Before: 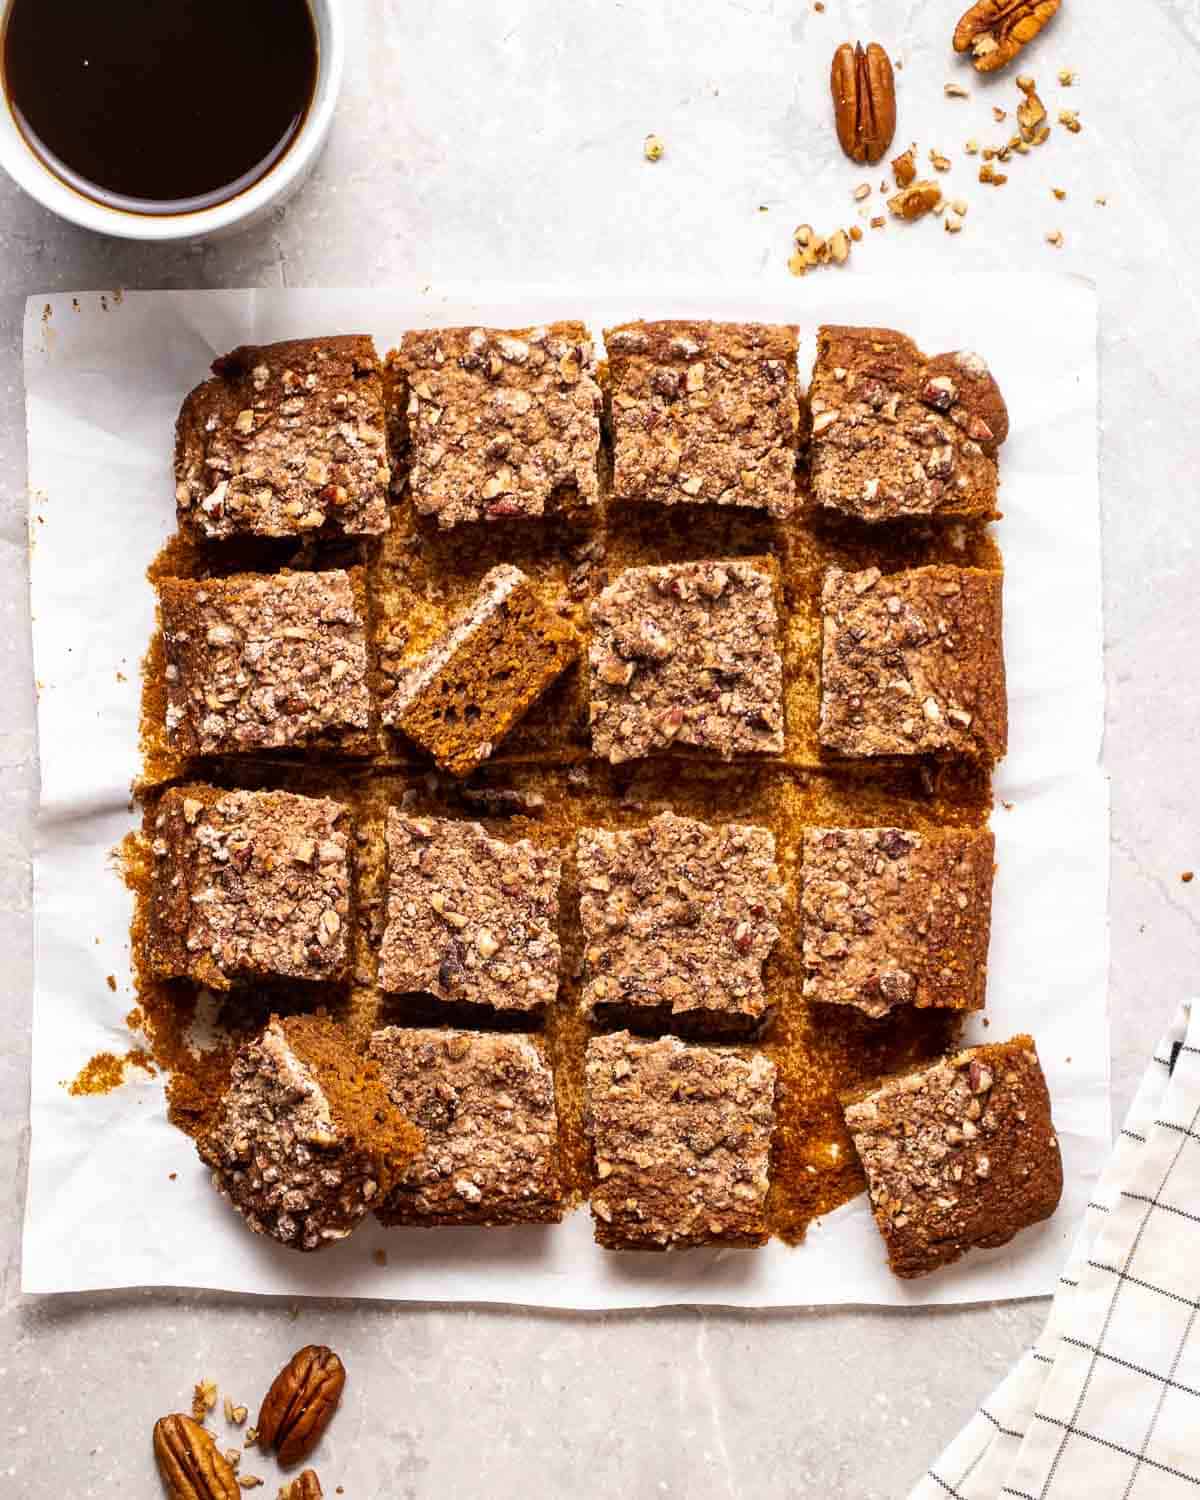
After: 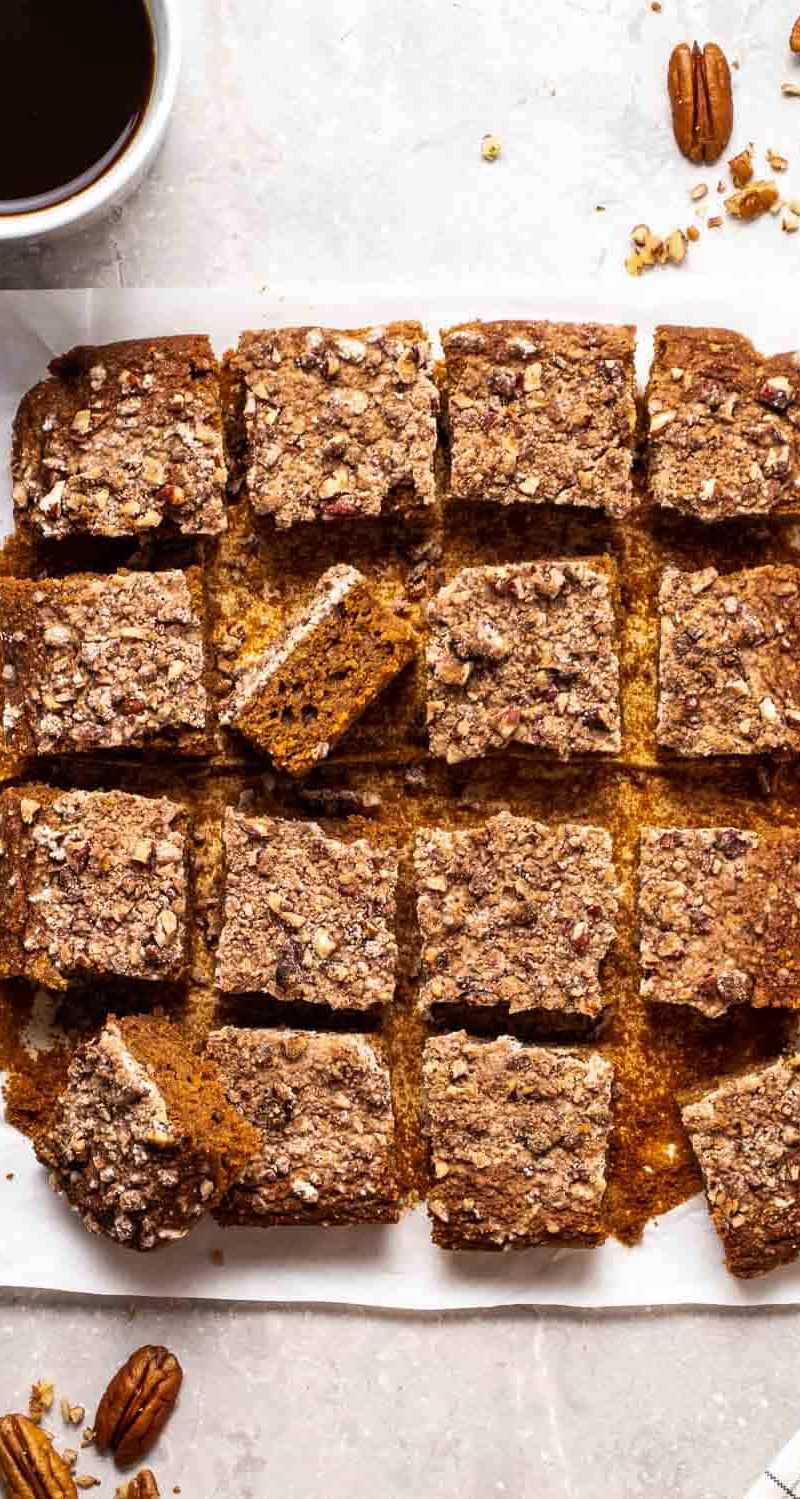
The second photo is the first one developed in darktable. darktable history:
crop and rotate: left 13.655%, right 19.595%
levels: levels [0, 0.51, 1]
